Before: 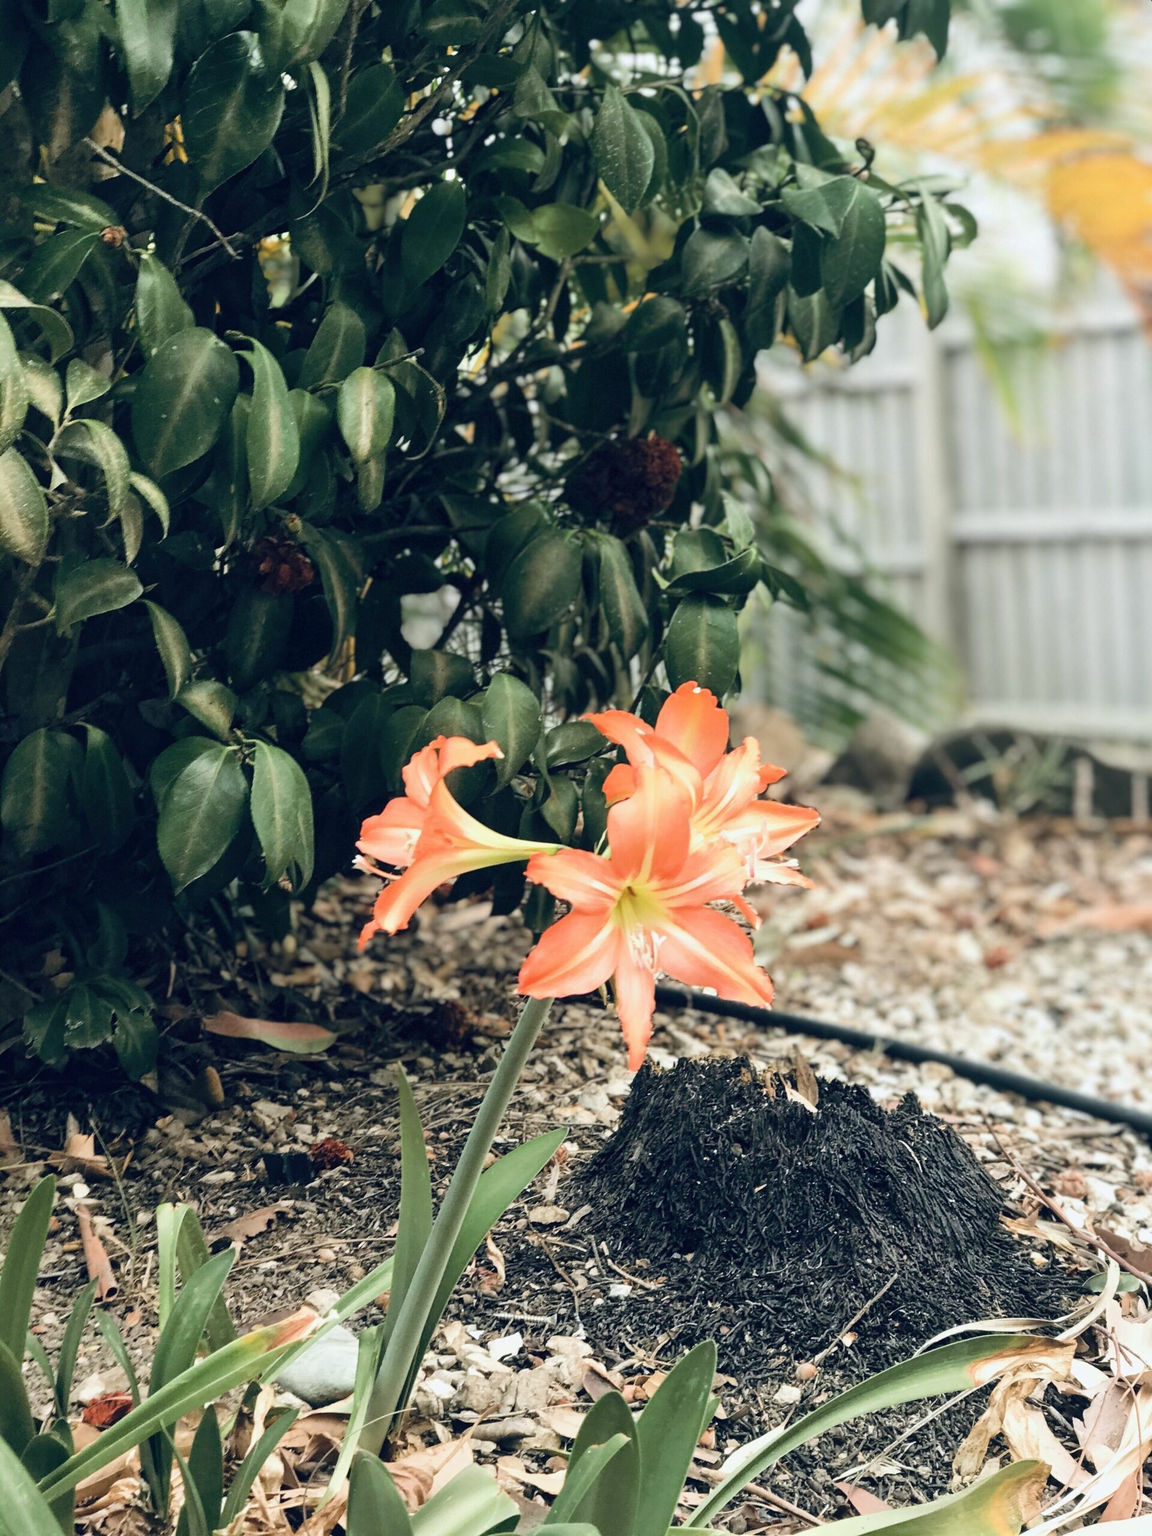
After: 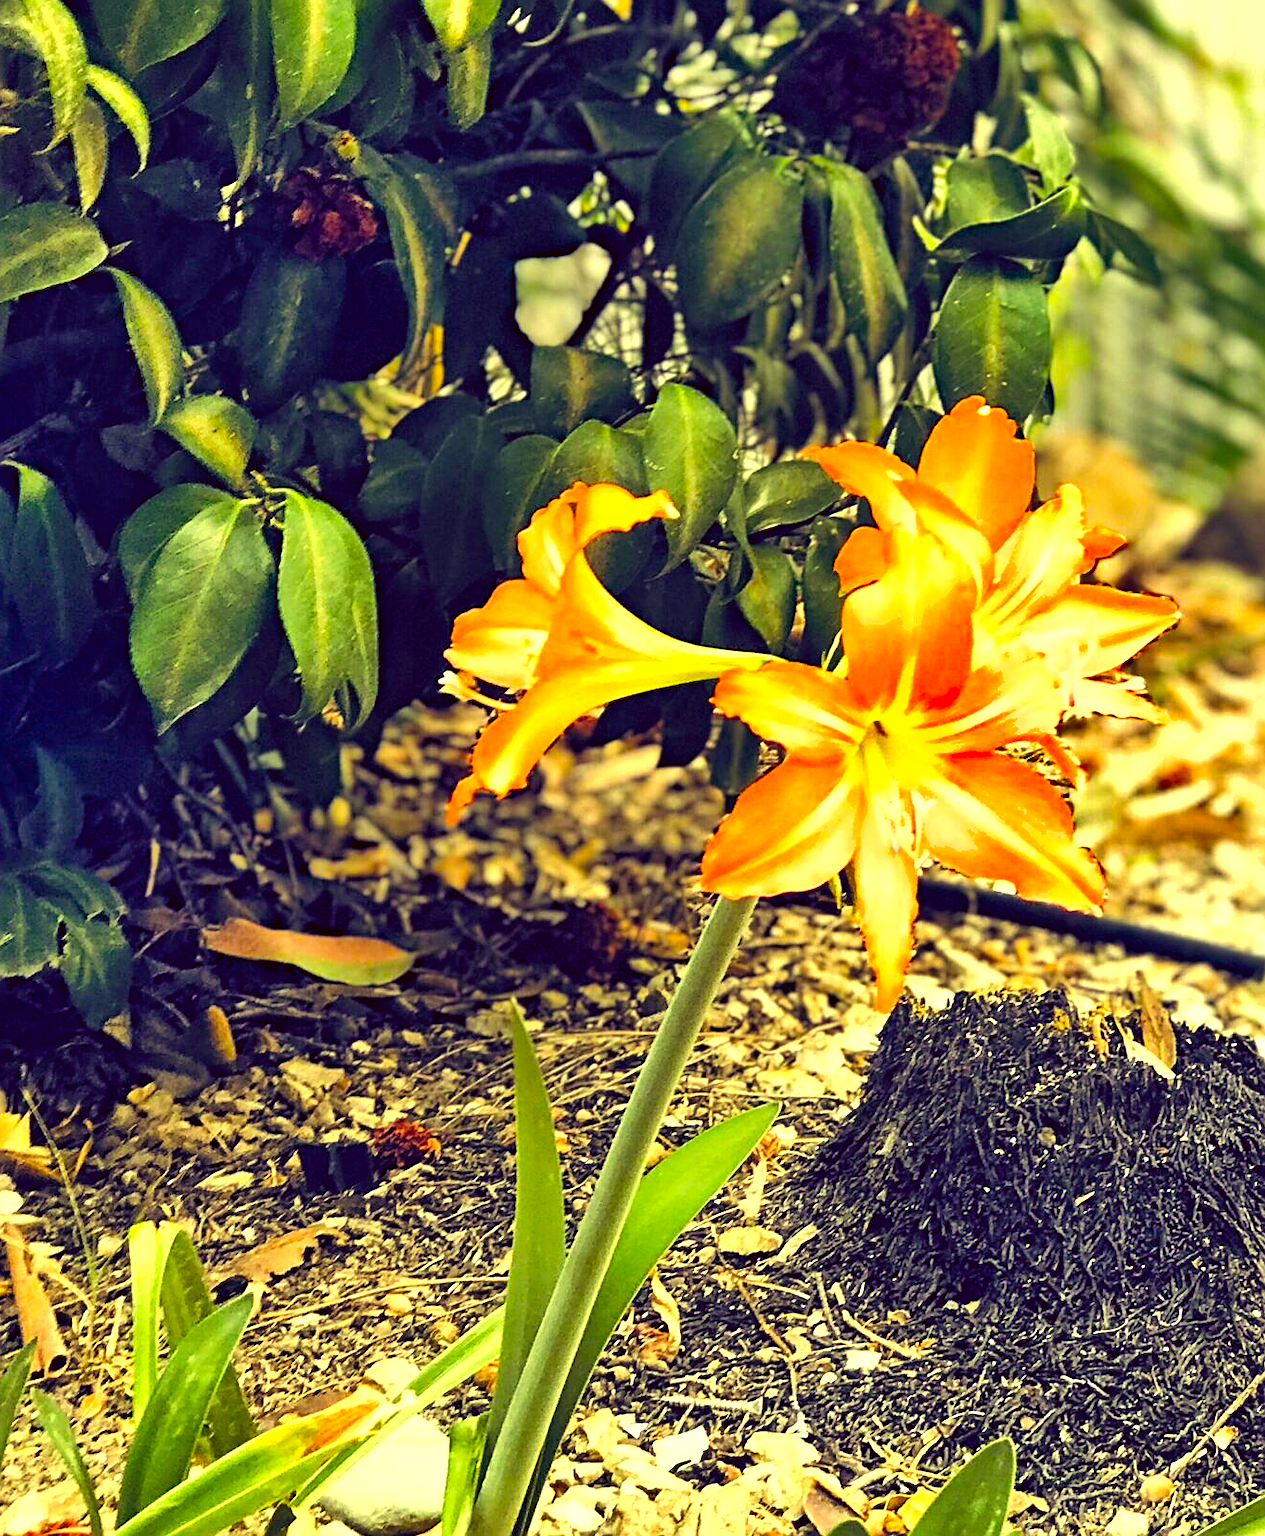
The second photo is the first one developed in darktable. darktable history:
crop: left 6.531%, top 28.059%, right 24.038%, bottom 8.703%
shadows and highlights: low approximation 0.01, soften with gaussian
color balance rgb: shadows lift › luminance -21.756%, shadows lift › chroma 8.731%, shadows lift › hue 283.01°, linear chroma grading › shadows -7.922%, linear chroma grading › global chroma 9.744%, perceptual saturation grading › global saturation 41.889%
sharpen: on, module defaults
haze removal: compatibility mode true, adaptive false
exposure: black level correction 0, exposure 0.932 EV, compensate highlight preservation false
color correction: highlights a* -0.609, highlights b* 39.53, shadows a* 9.47, shadows b* -0.742
